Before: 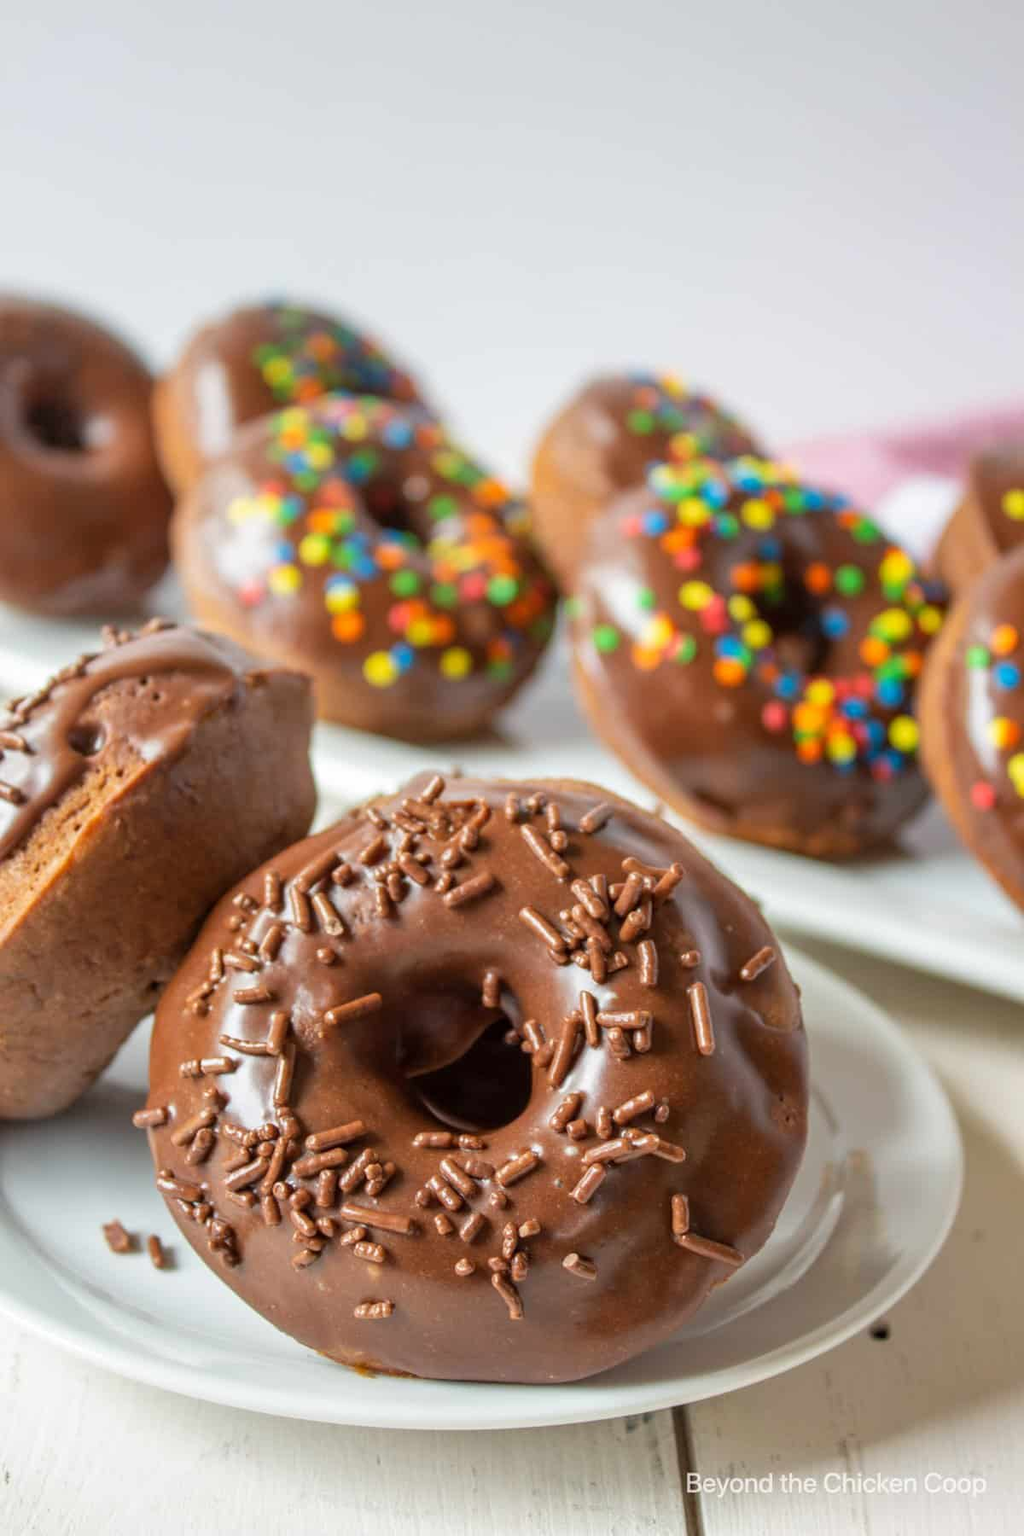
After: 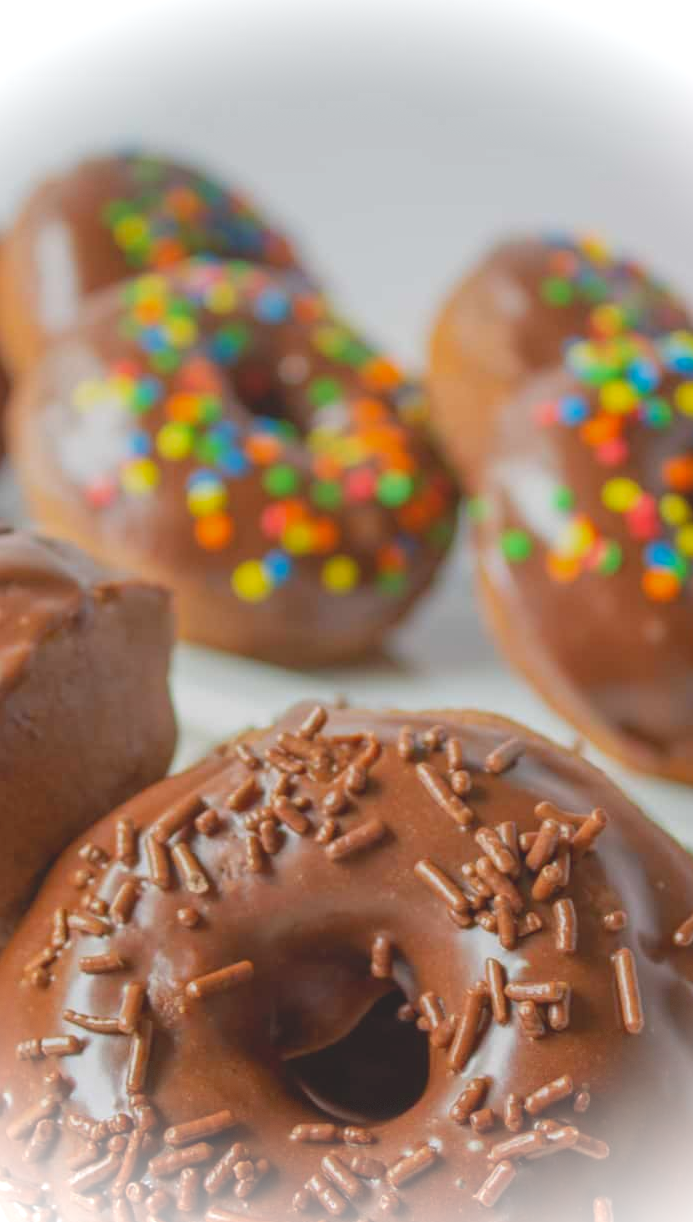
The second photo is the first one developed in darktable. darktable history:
crop: left 16.19%, top 11.305%, right 26.044%, bottom 20.804%
contrast brightness saturation: contrast -0.286
vignetting: brightness 0.994, saturation -0.493, dithering 8-bit output, unbound false
